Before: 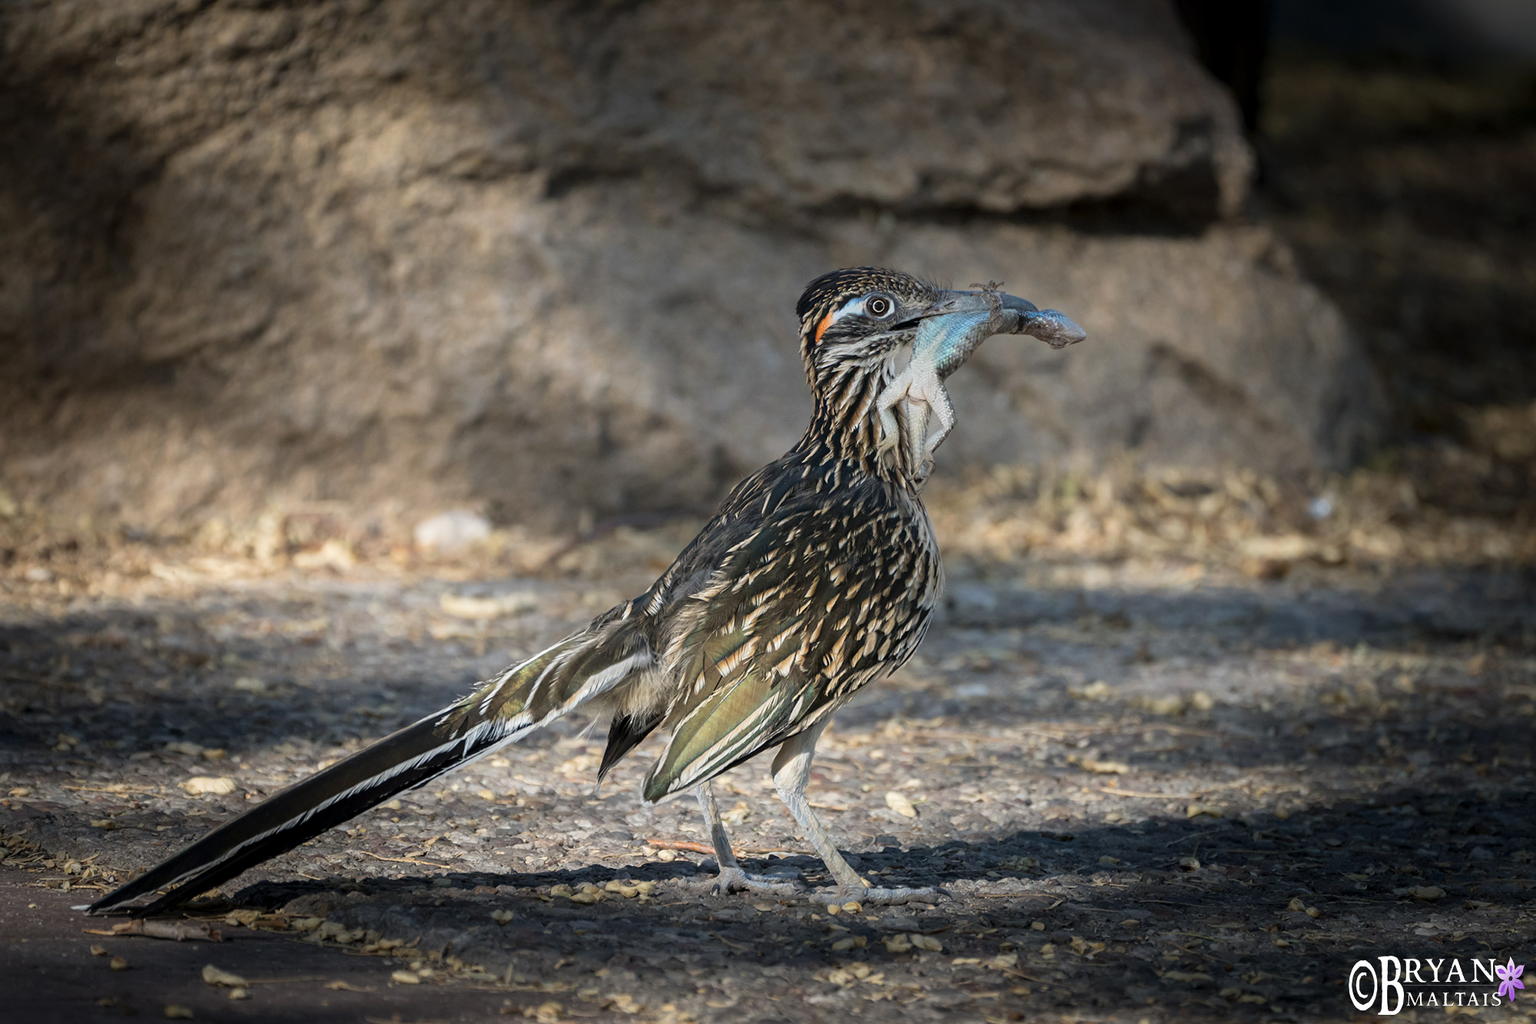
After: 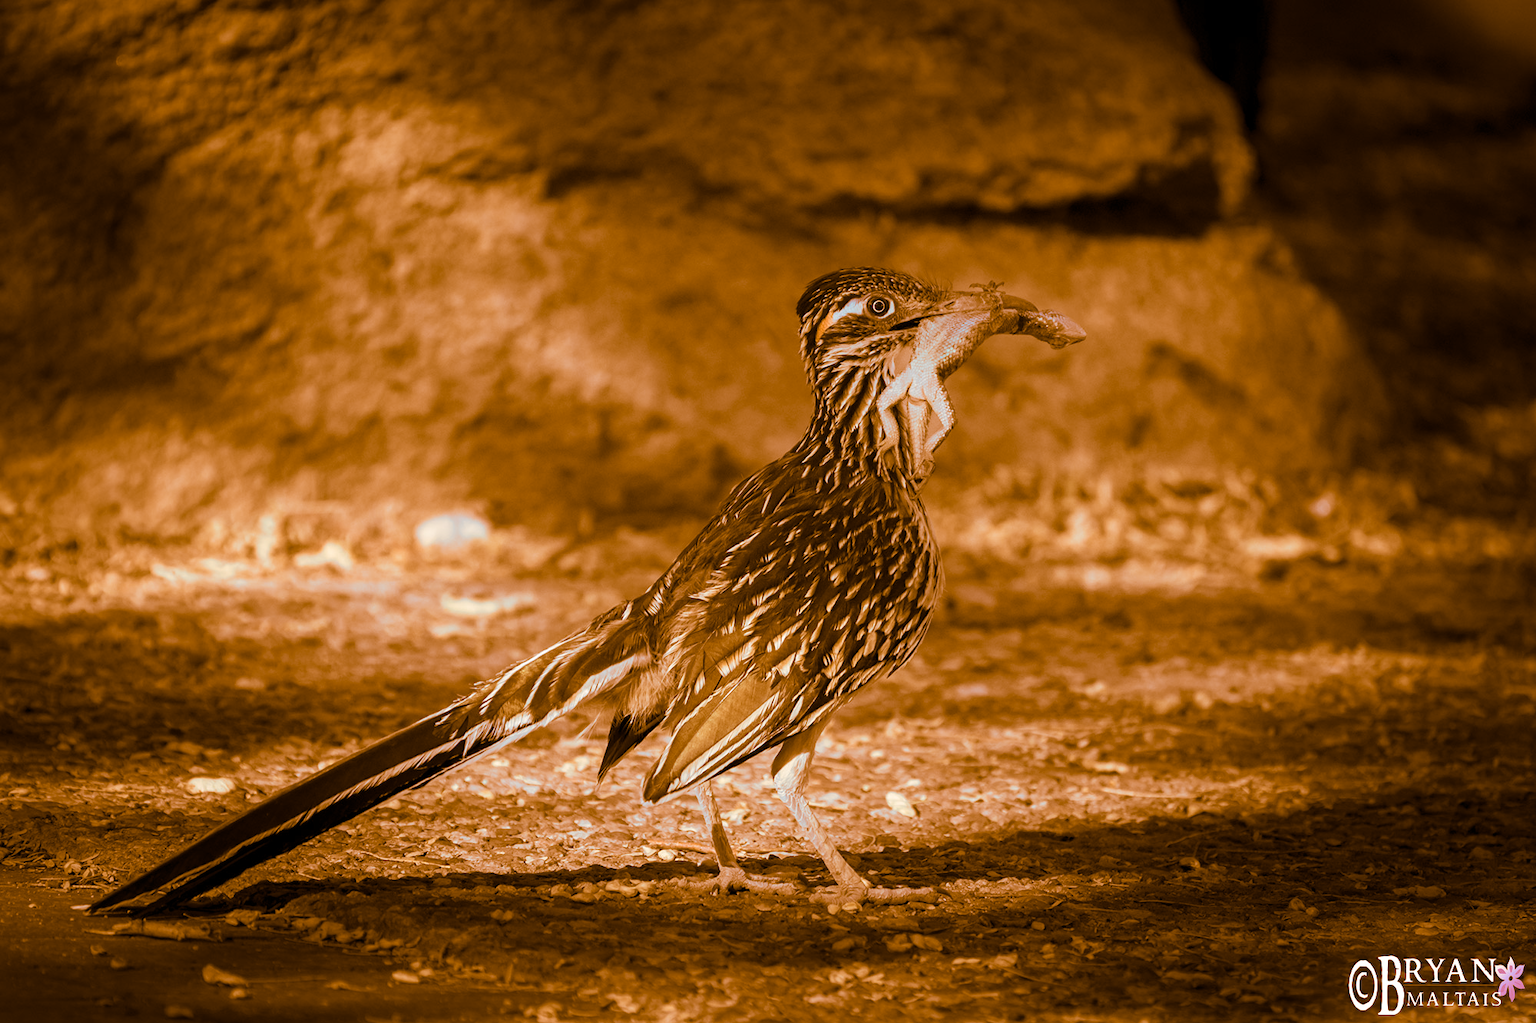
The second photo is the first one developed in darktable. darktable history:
bloom: size 13.65%, threshold 98.39%, strength 4.82%
split-toning: shadows › hue 26°, shadows › saturation 0.92, highlights › hue 40°, highlights › saturation 0.92, balance -63, compress 0%
